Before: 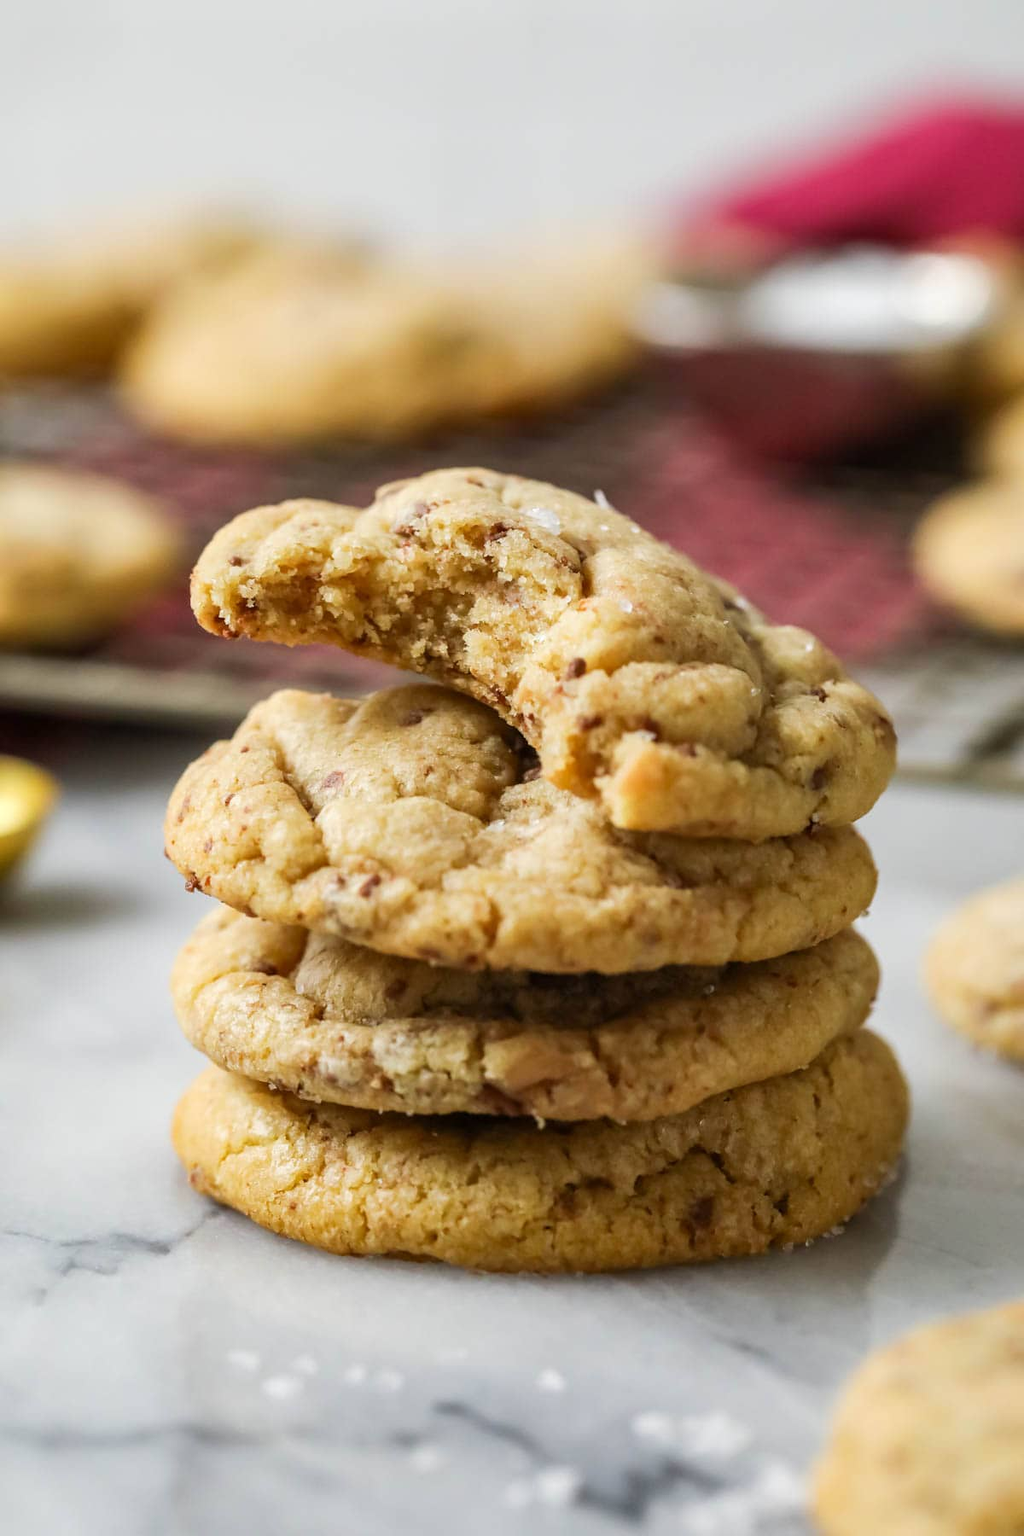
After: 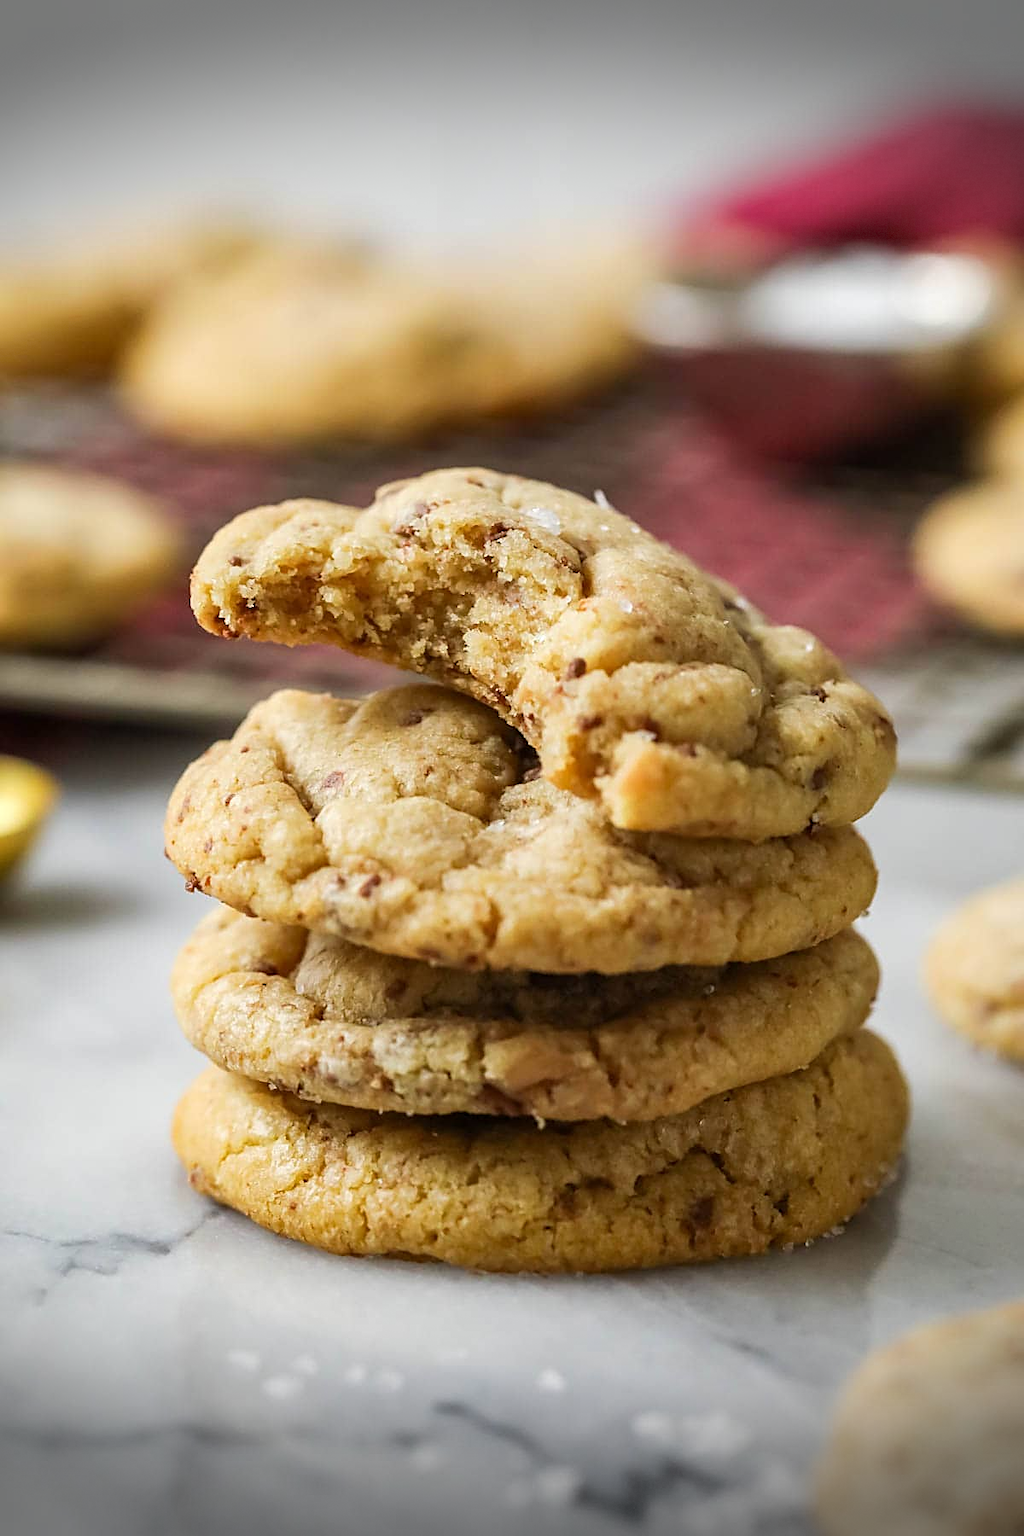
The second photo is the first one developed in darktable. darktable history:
sharpen: on, module defaults
vignetting: fall-off start 100.22%, brightness -0.728, saturation -0.478, width/height ratio 1.303, dithering 8-bit output, unbound false
